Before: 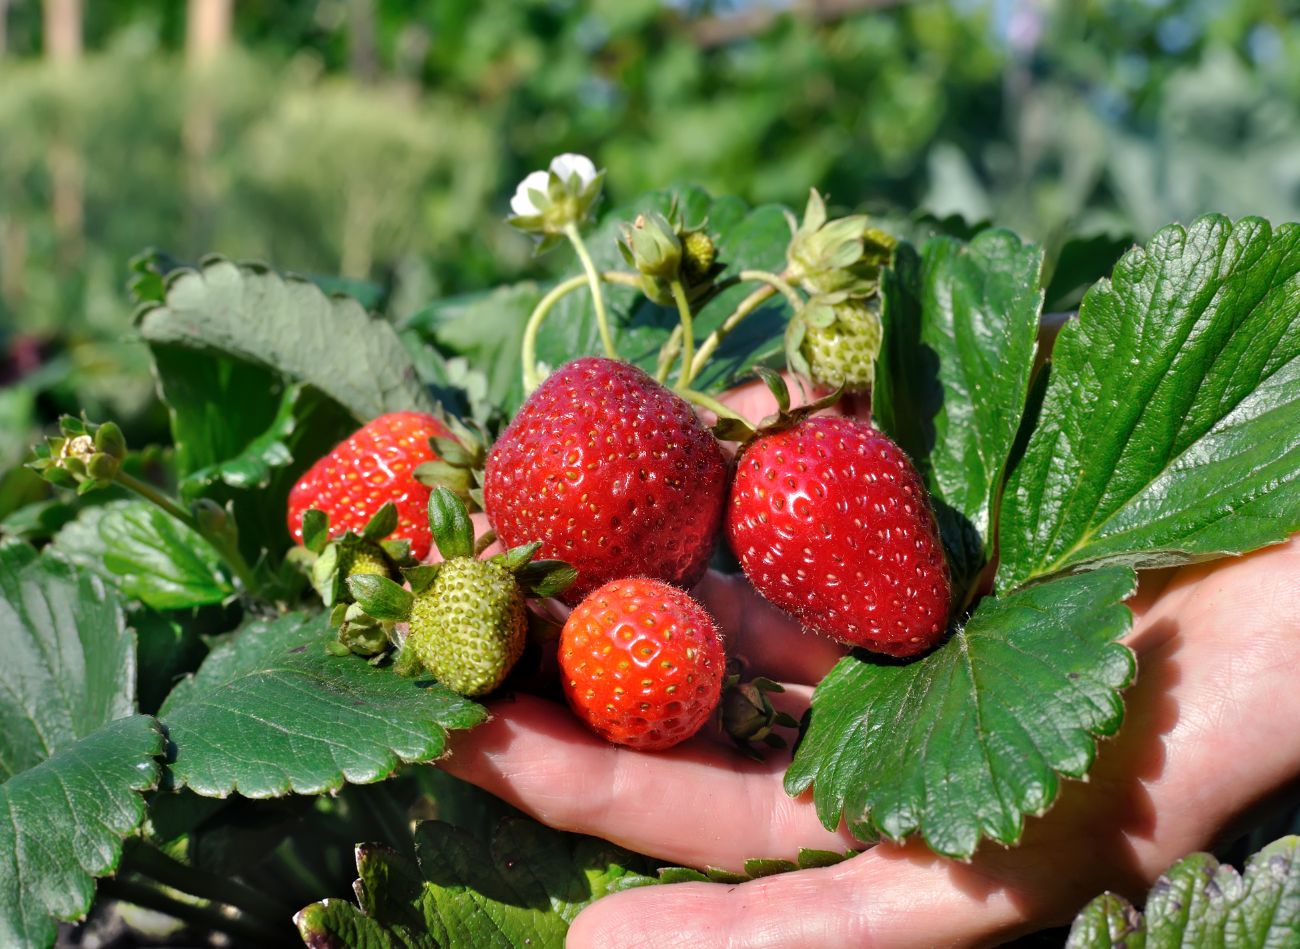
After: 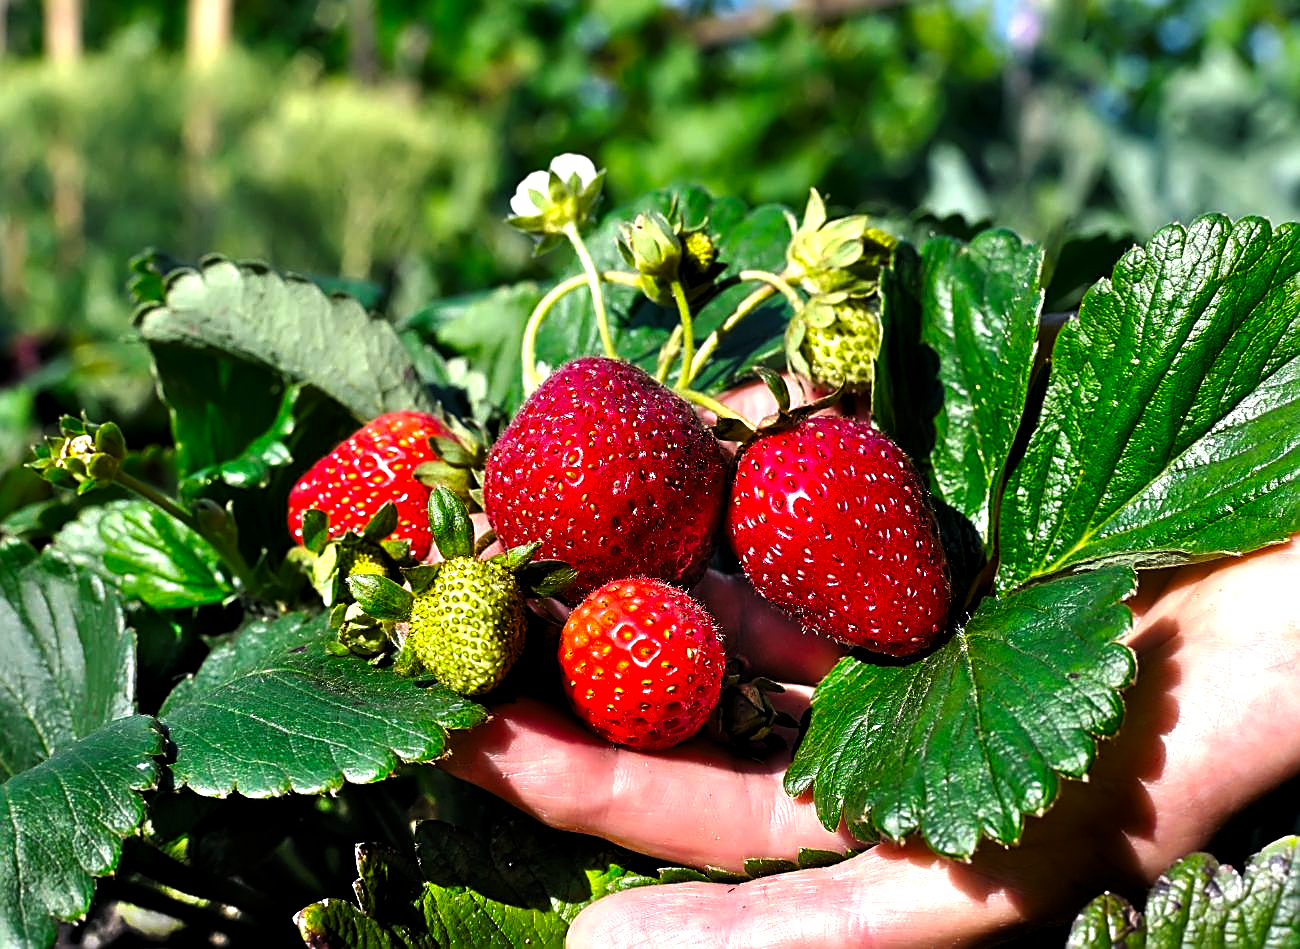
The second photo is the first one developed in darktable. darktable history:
contrast brightness saturation: brightness -0.019, saturation 0.367
levels: levels [0.044, 0.475, 0.791]
sharpen: amount 1.004
